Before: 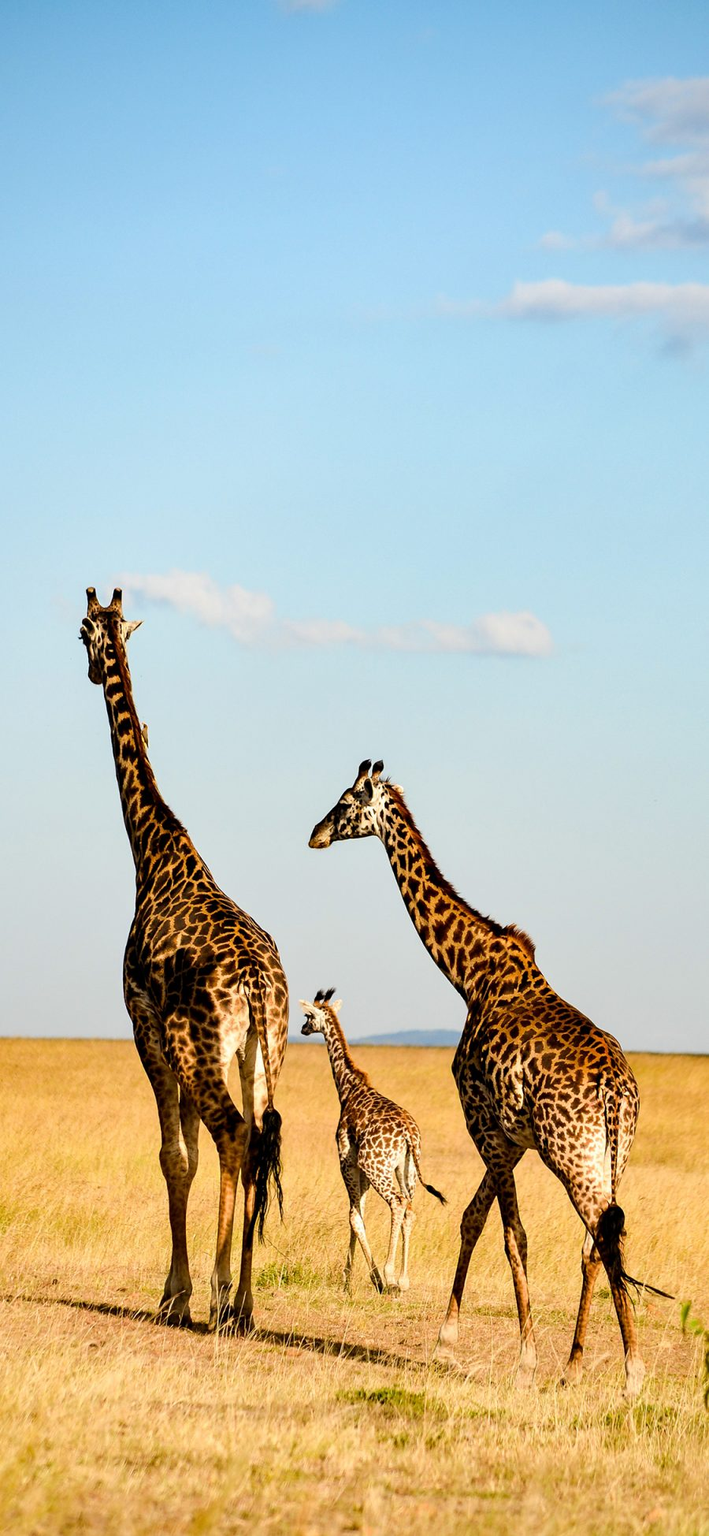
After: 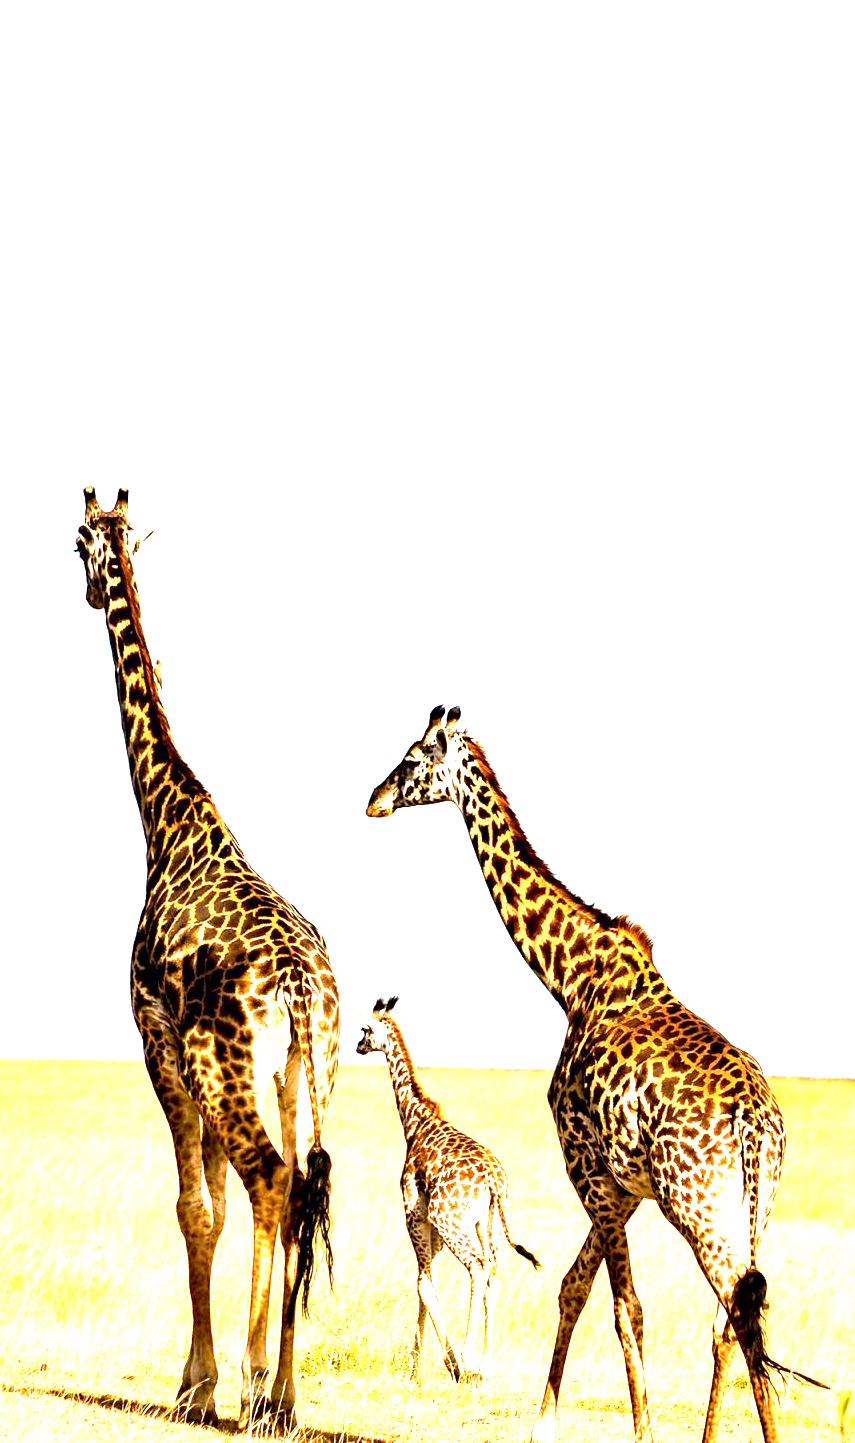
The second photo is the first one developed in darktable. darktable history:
contrast brightness saturation: saturation -0.05
crop and rotate: left 2.991%, top 13.302%, right 1.981%, bottom 12.636%
white balance: red 1.004, blue 1.096
exposure: black level correction 0.001, exposure 2 EV, compensate highlight preservation false
